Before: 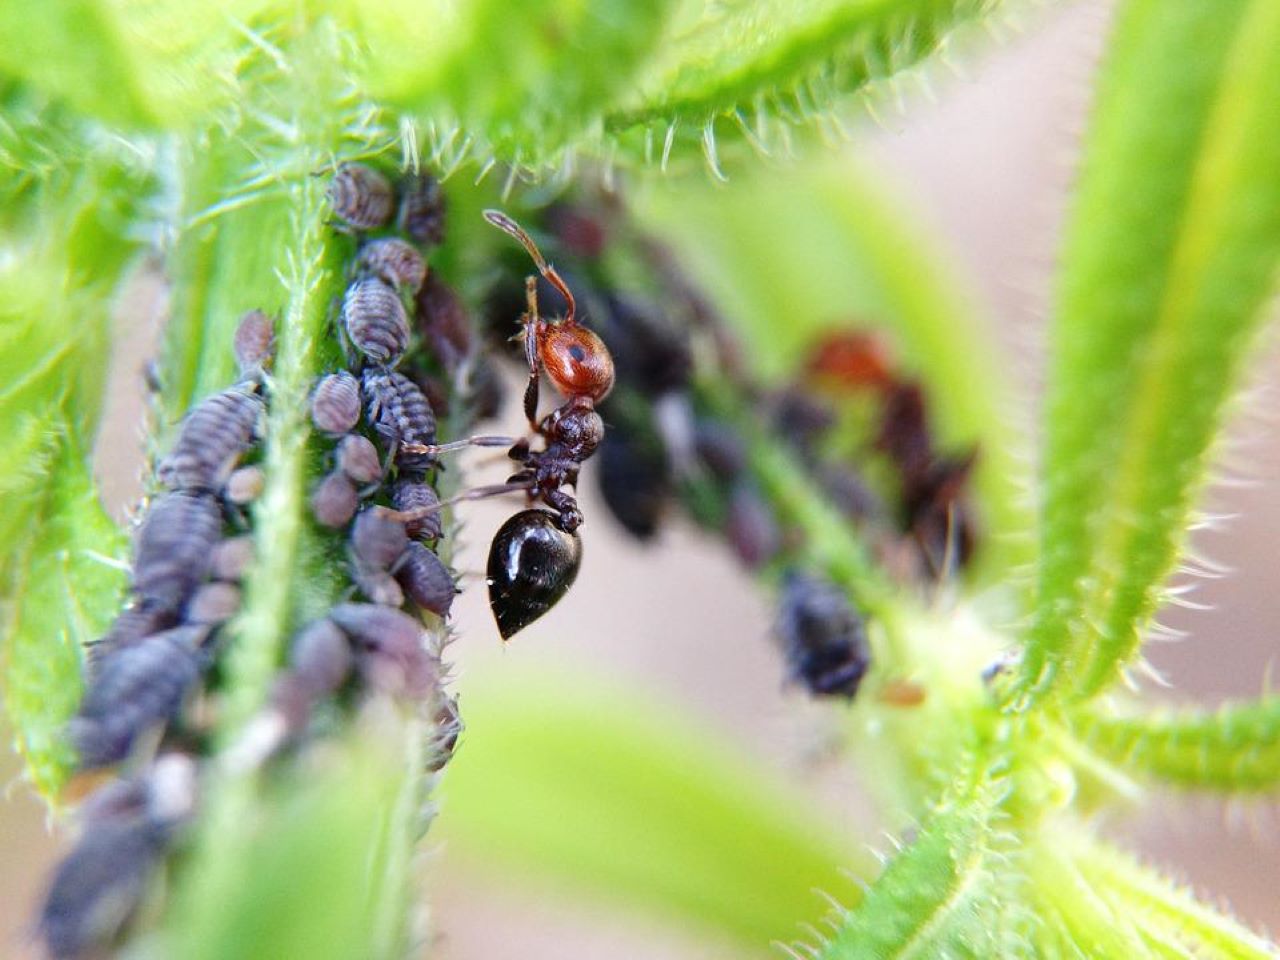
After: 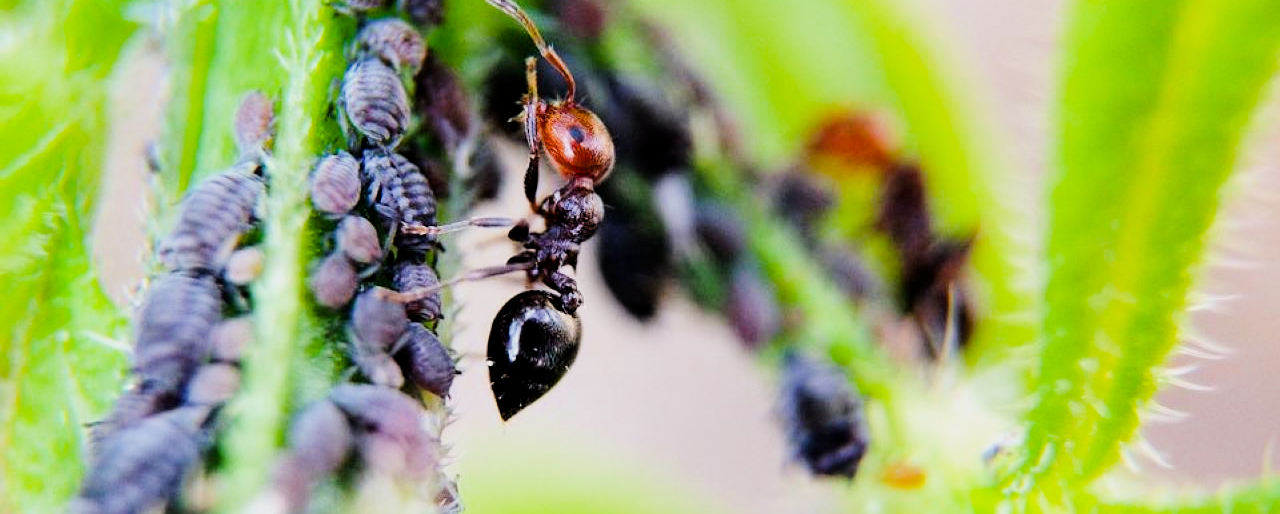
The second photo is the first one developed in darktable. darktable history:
crop and rotate: top 22.846%, bottom 23.605%
color balance rgb: perceptual saturation grading › global saturation 29.677%, perceptual brilliance grading › highlights 46.468%, perceptual brilliance grading › mid-tones 21.703%, perceptual brilliance grading › shadows -6.694%
filmic rgb: black relative exposure -6.04 EV, white relative exposure 6.98 EV, hardness 2.28
exposure: black level correction 0.002, exposure -0.199 EV, compensate highlight preservation false
